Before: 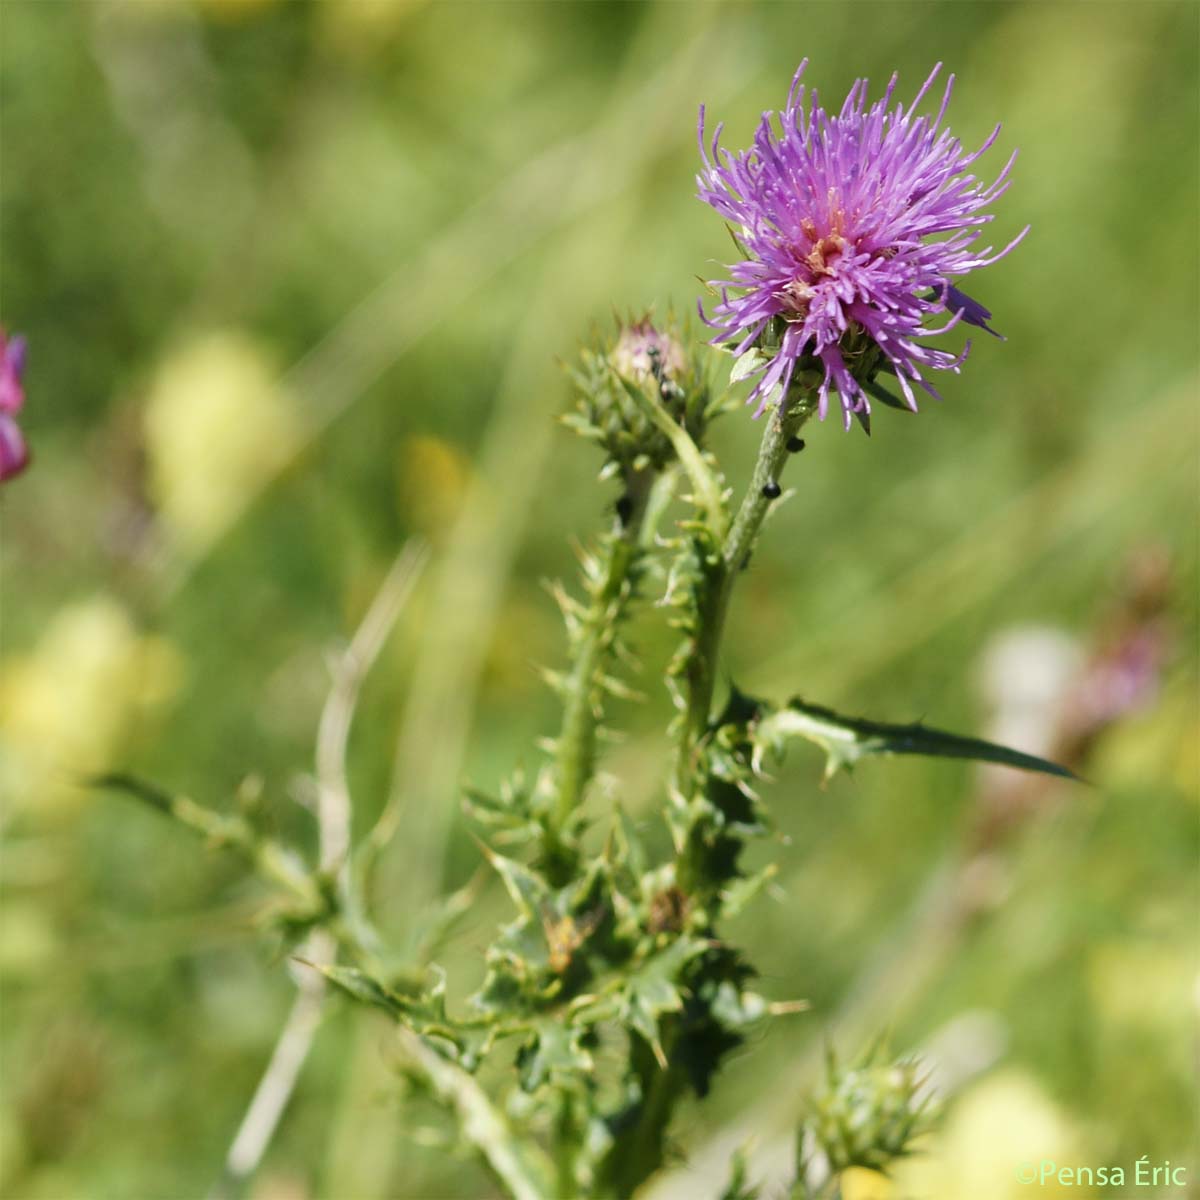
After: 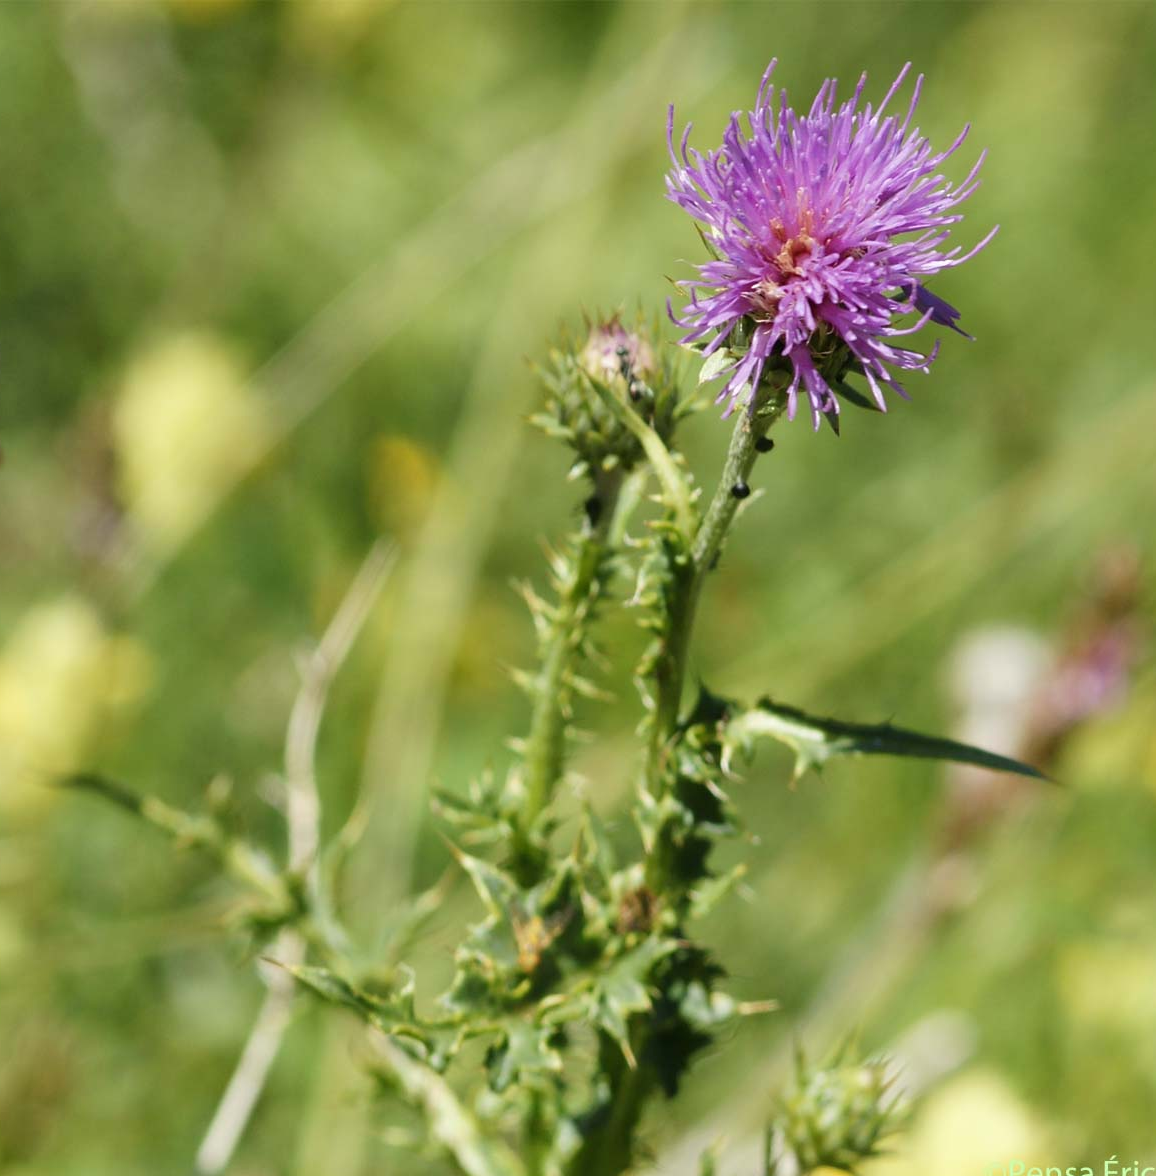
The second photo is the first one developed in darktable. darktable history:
crop and rotate: left 2.62%, right 1.045%, bottom 1.984%
